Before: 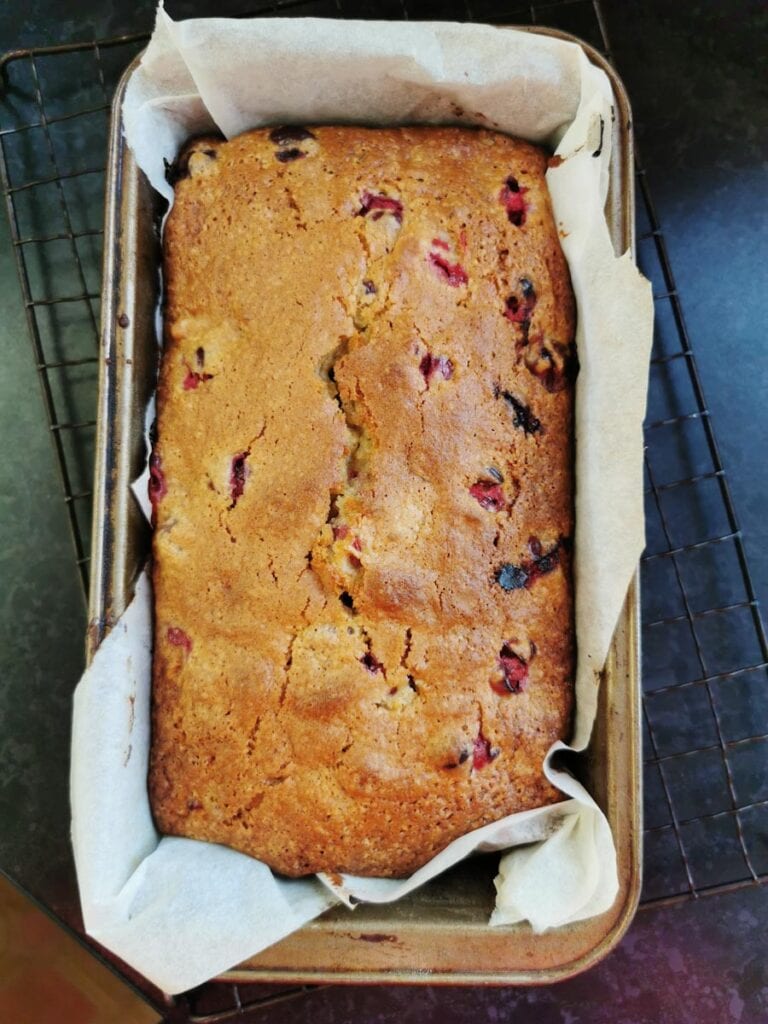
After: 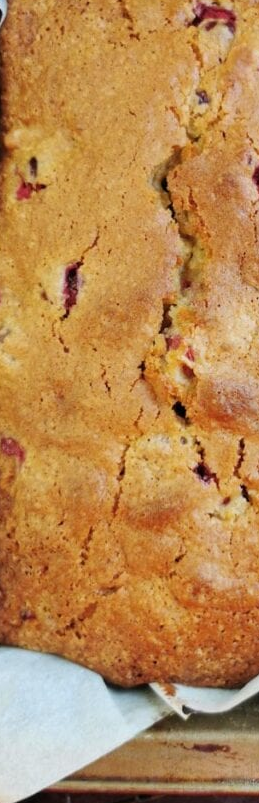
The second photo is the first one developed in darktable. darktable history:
crop and rotate: left 21.858%, top 18.56%, right 44.313%, bottom 2.998%
